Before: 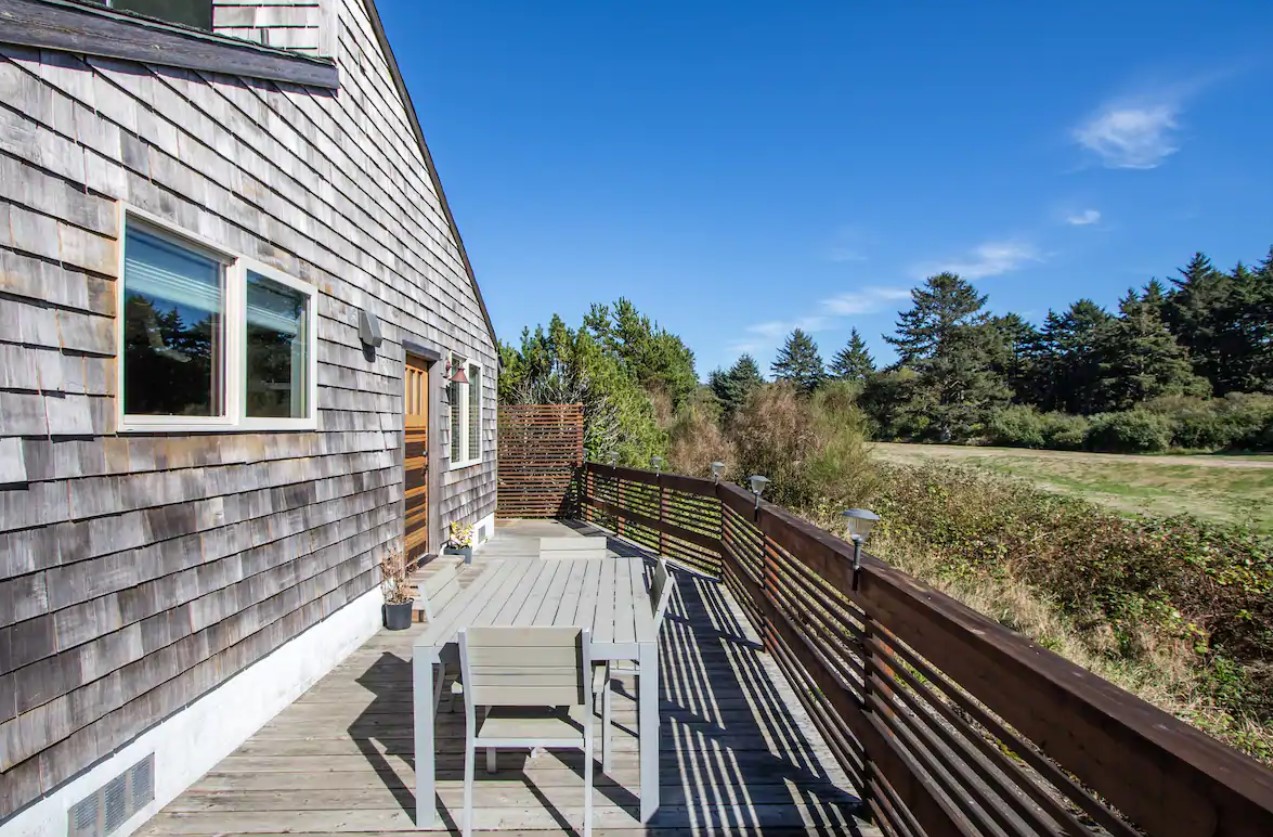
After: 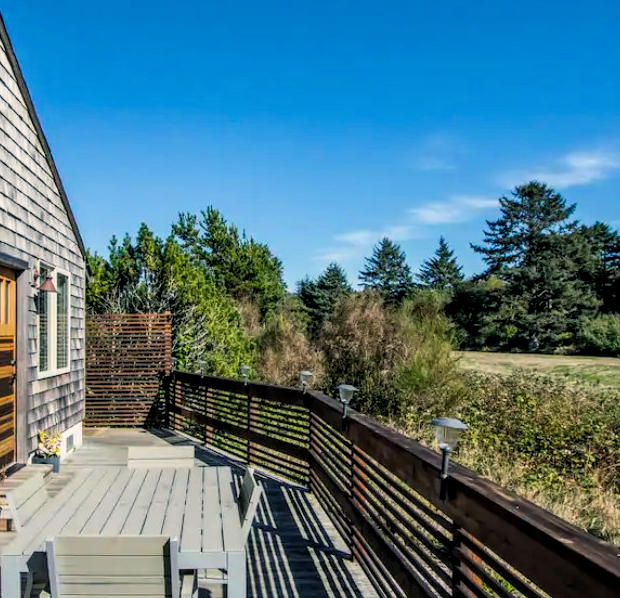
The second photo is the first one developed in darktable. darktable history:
exposure: exposure -0.111 EV, compensate highlight preservation false
local contrast: detail 130%
color balance rgb: power › luminance -7.829%, power › chroma 1.097%, power › hue 217.27°, highlights gain › chroma 3.015%, highlights gain › hue 76.01°, global offset › luminance 0.505%, perceptual saturation grading › global saturation 25.747%, global vibrance 20%
crop: left 32.42%, top 10.942%, right 18.809%, bottom 17.502%
filmic rgb: middle gray luminance 21.67%, black relative exposure -14.03 EV, white relative exposure 2.98 EV, target black luminance 0%, hardness 8.78, latitude 60.07%, contrast 1.204, highlights saturation mix 6.38%, shadows ↔ highlights balance 41.42%
